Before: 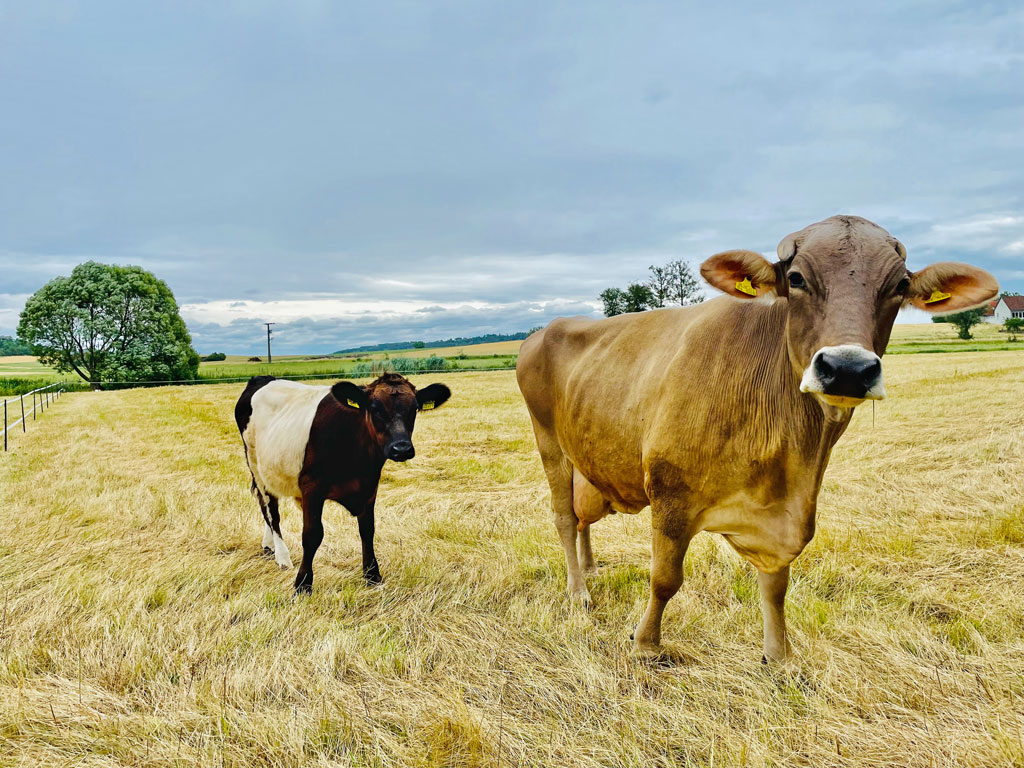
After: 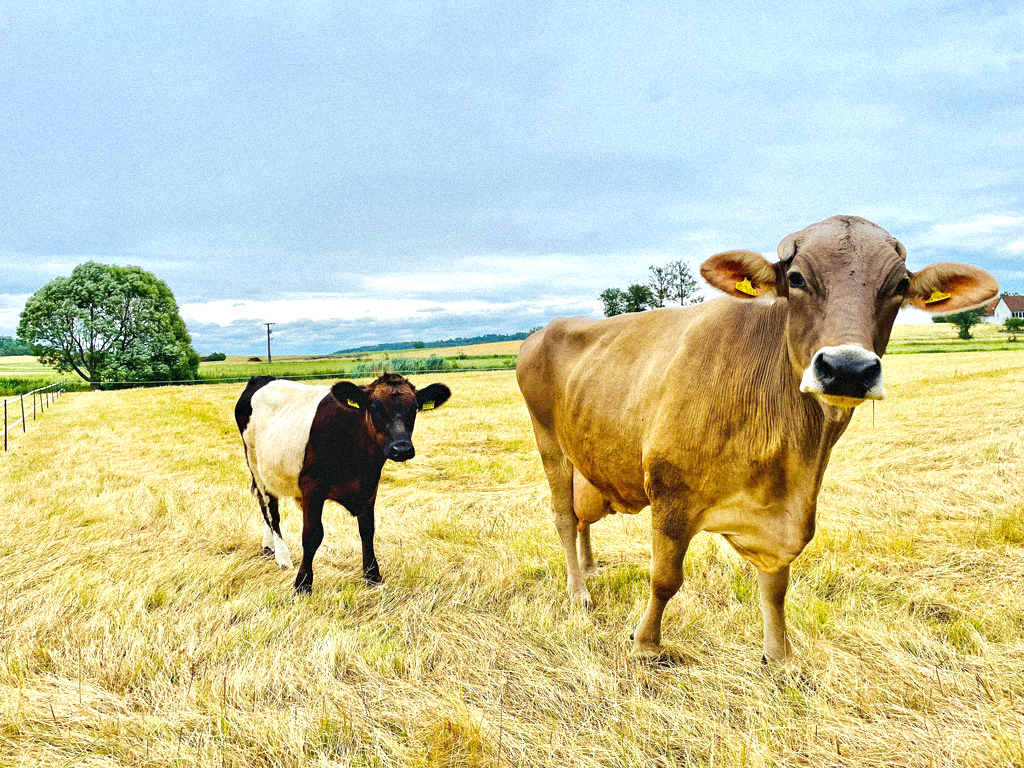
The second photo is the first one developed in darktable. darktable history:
grain: mid-tones bias 0%
exposure: exposure 0.574 EV, compensate highlight preservation false
